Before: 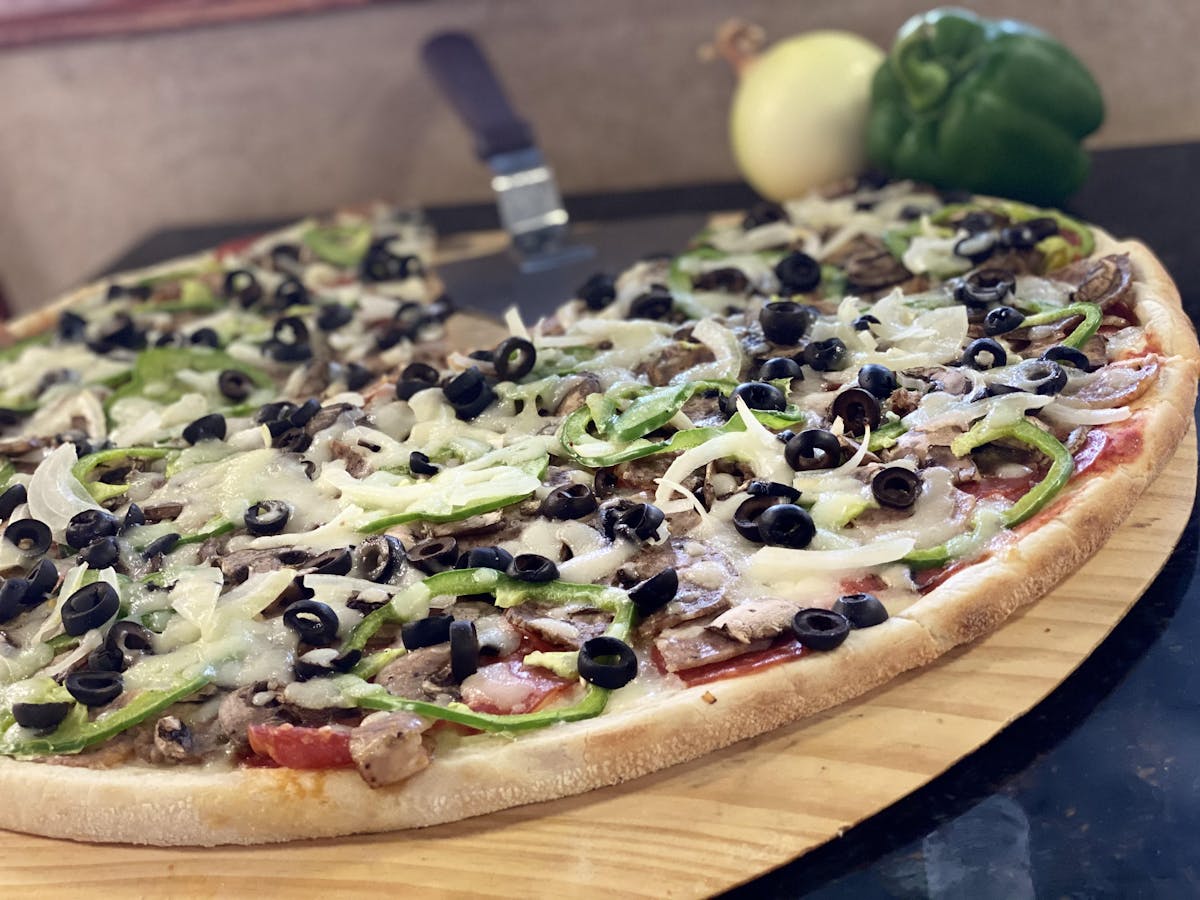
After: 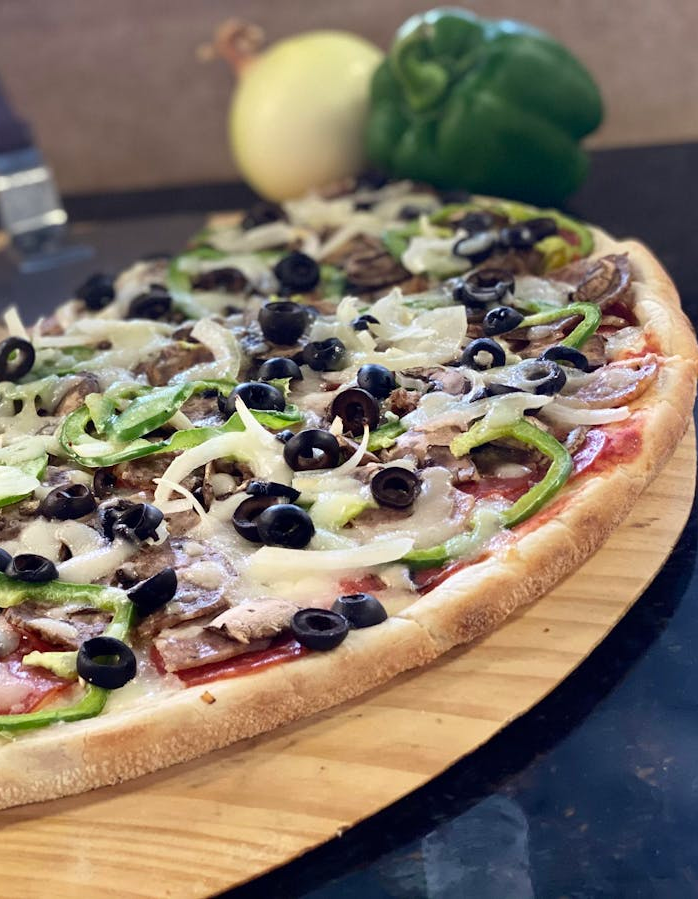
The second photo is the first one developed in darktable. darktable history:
crop: left 41.759%
